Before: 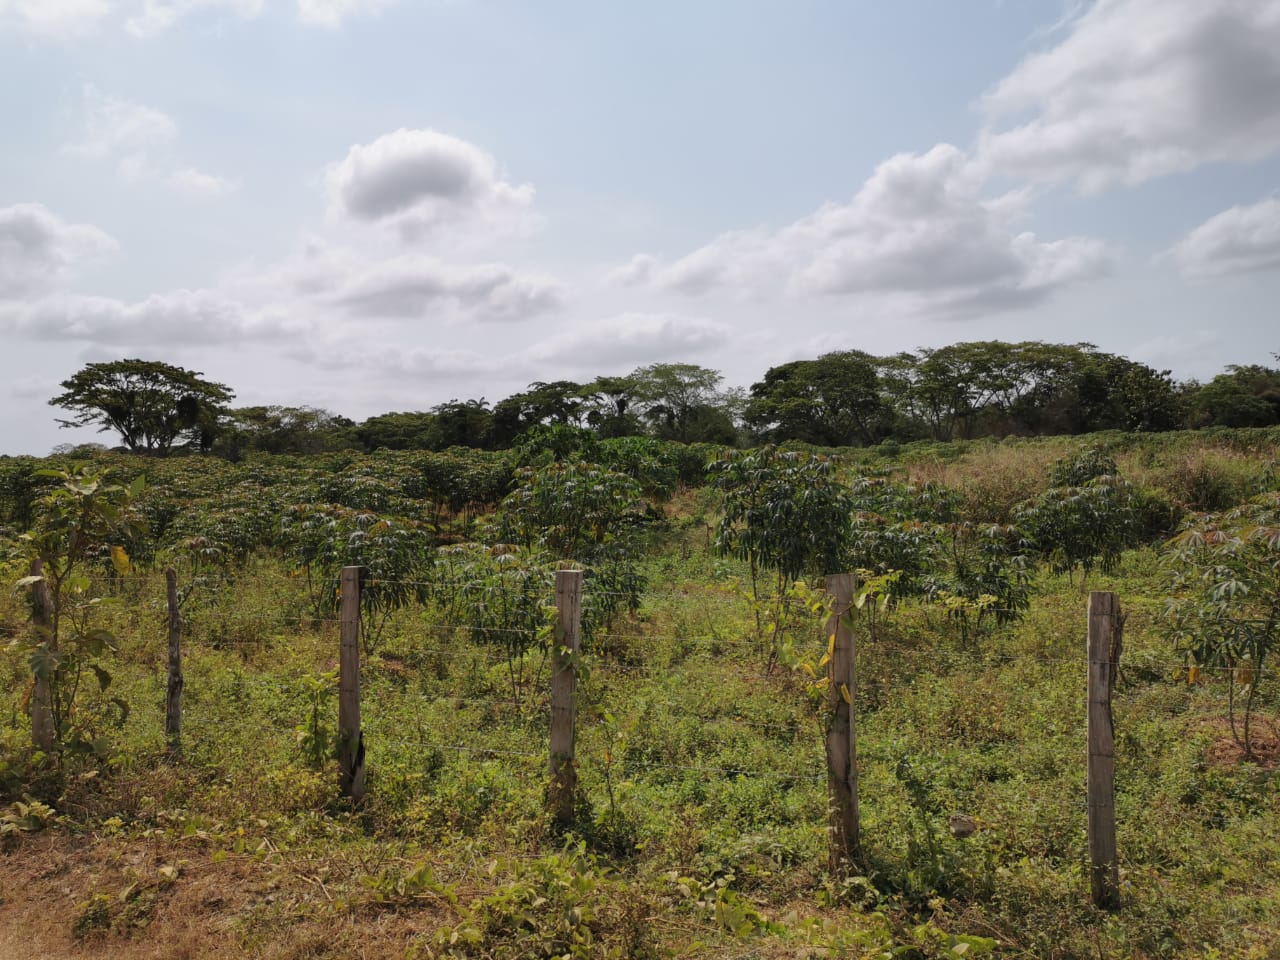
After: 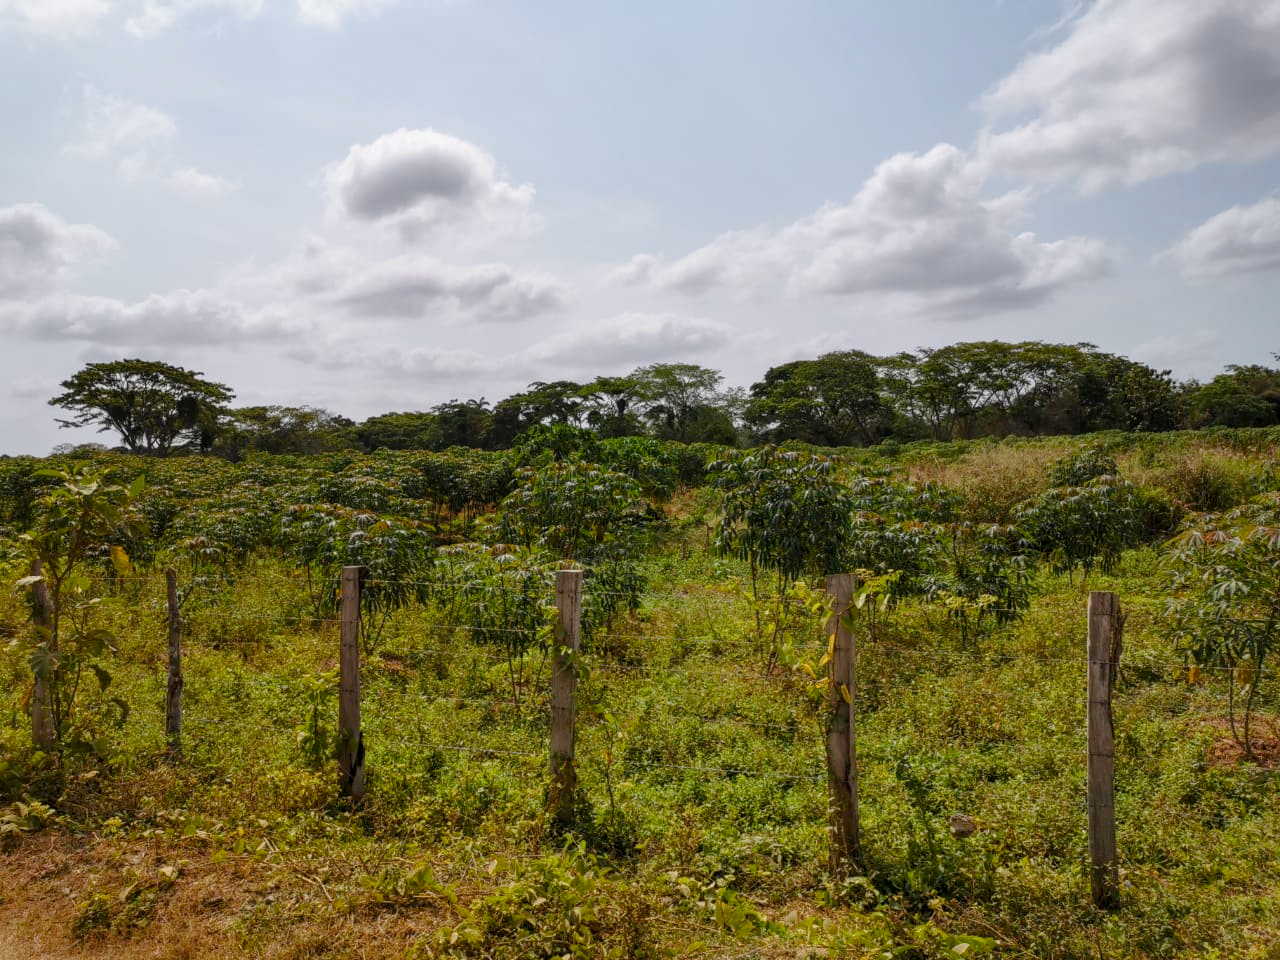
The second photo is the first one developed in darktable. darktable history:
local contrast: on, module defaults
color balance rgb: perceptual saturation grading › global saturation 20%, perceptual saturation grading › highlights -25%, perceptual saturation grading › shadows 50%
